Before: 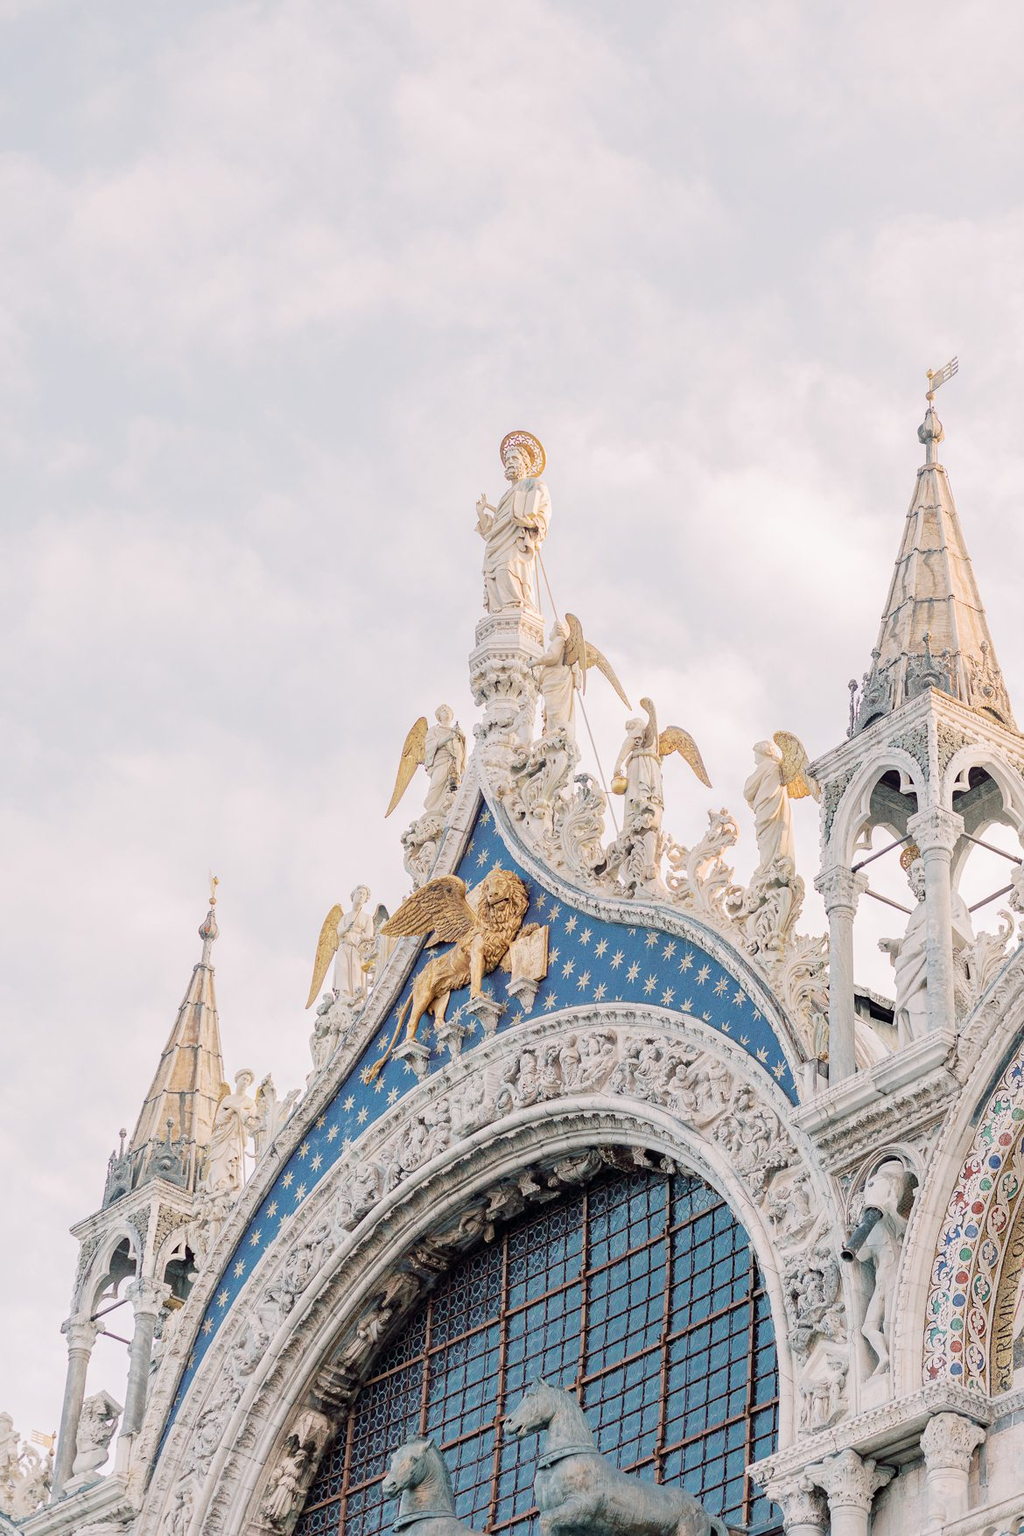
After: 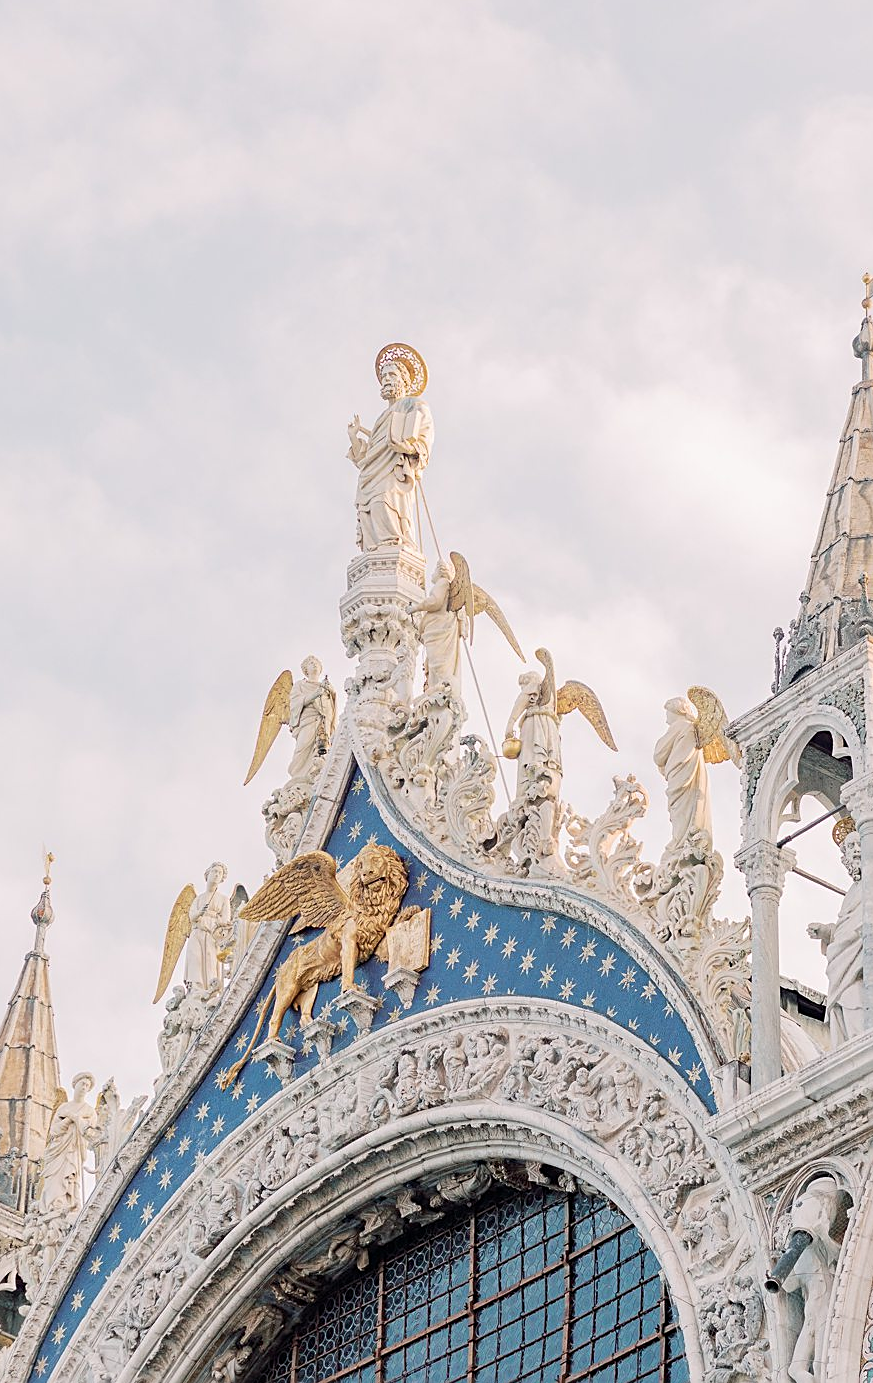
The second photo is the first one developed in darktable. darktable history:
sharpen: on, module defaults
crop: left 16.793%, top 8.541%, right 8.527%, bottom 12.614%
